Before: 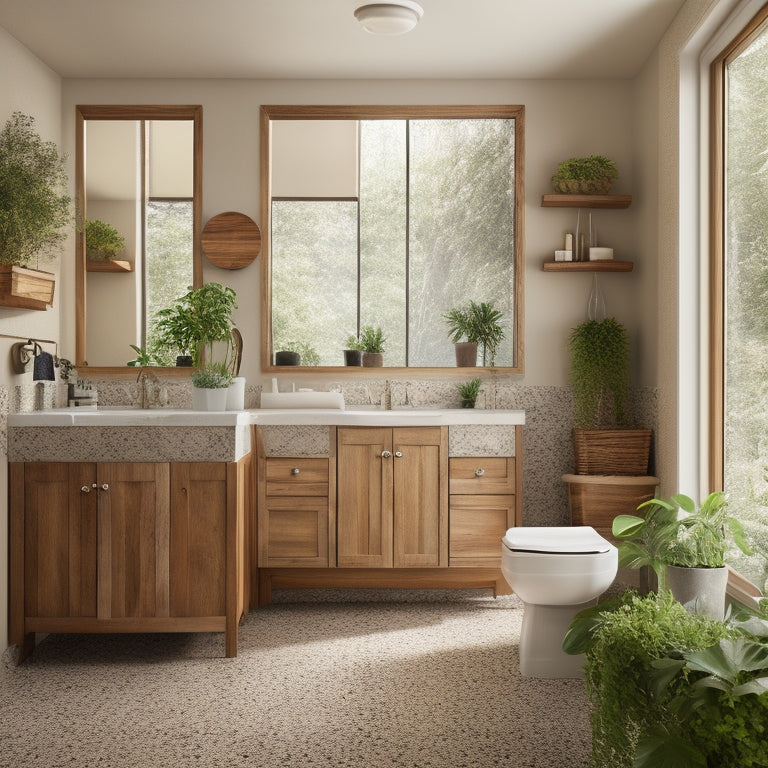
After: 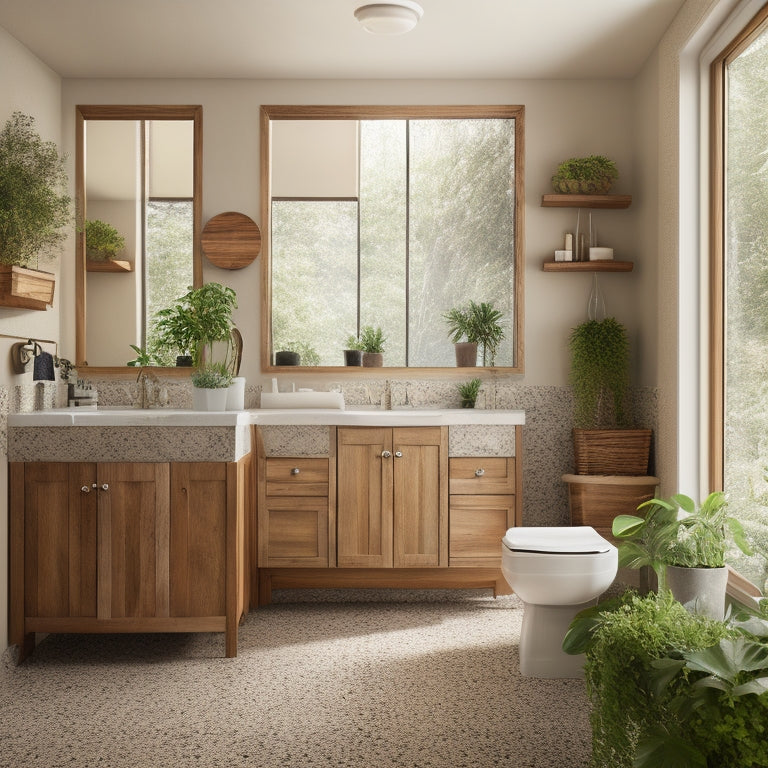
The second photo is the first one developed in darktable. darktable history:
shadows and highlights: shadows -22.27, highlights 47.1, soften with gaussian
